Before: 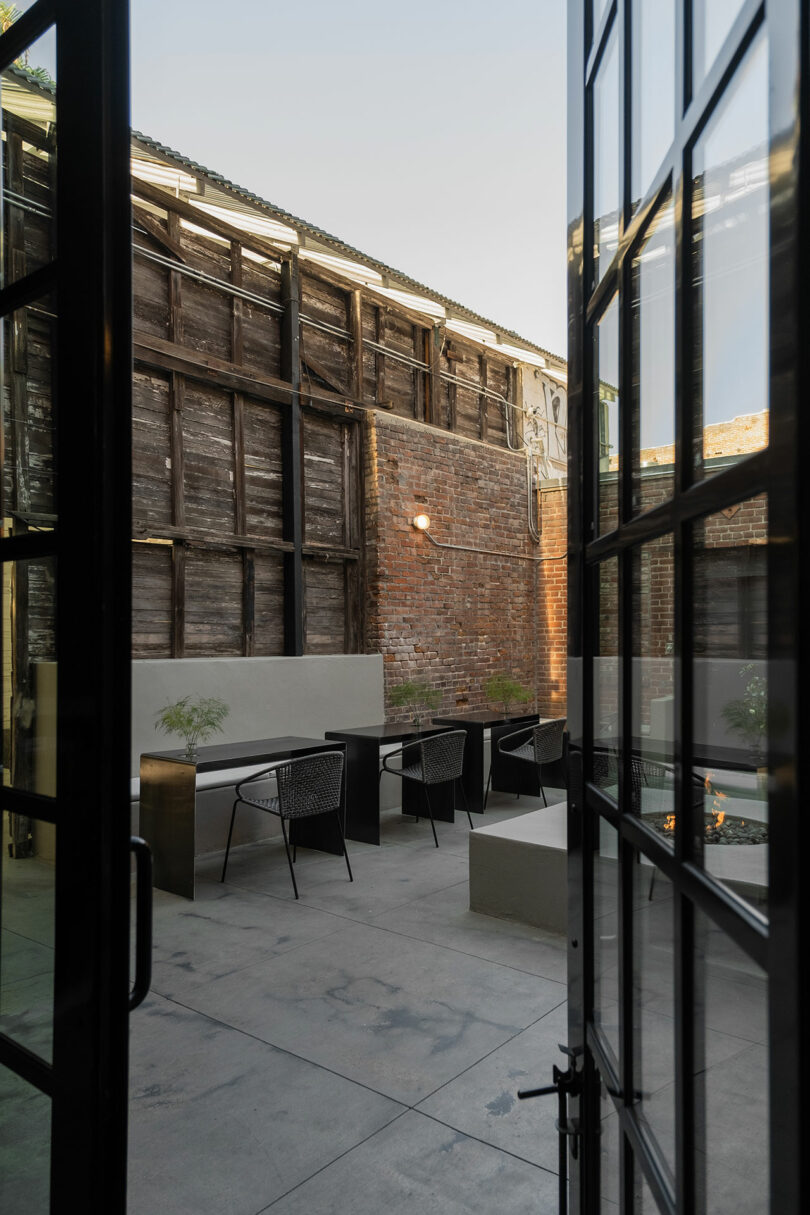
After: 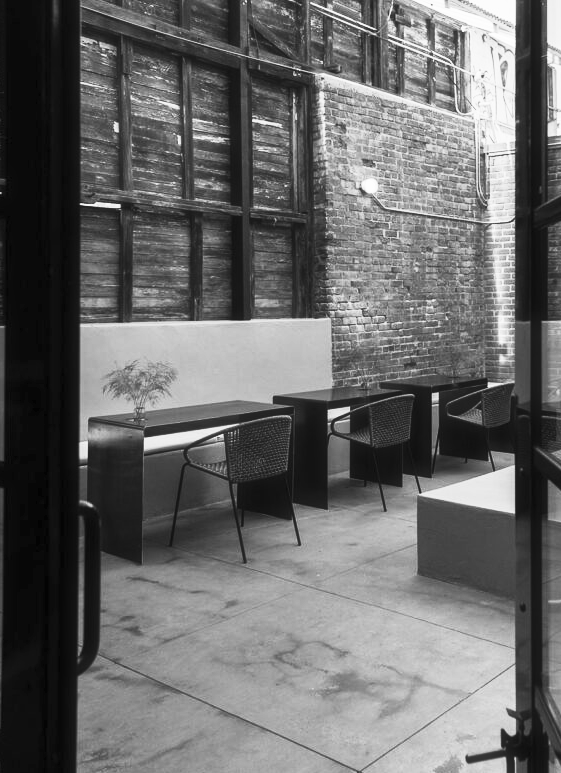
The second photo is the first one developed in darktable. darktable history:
haze removal: strength -0.1, adaptive false
contrast brightness saturation: contrast 0.53, brightness 0.47, saturation -1
crop: left 6.488%, top 27.668%, right 24.183%, bottom 8.656%
